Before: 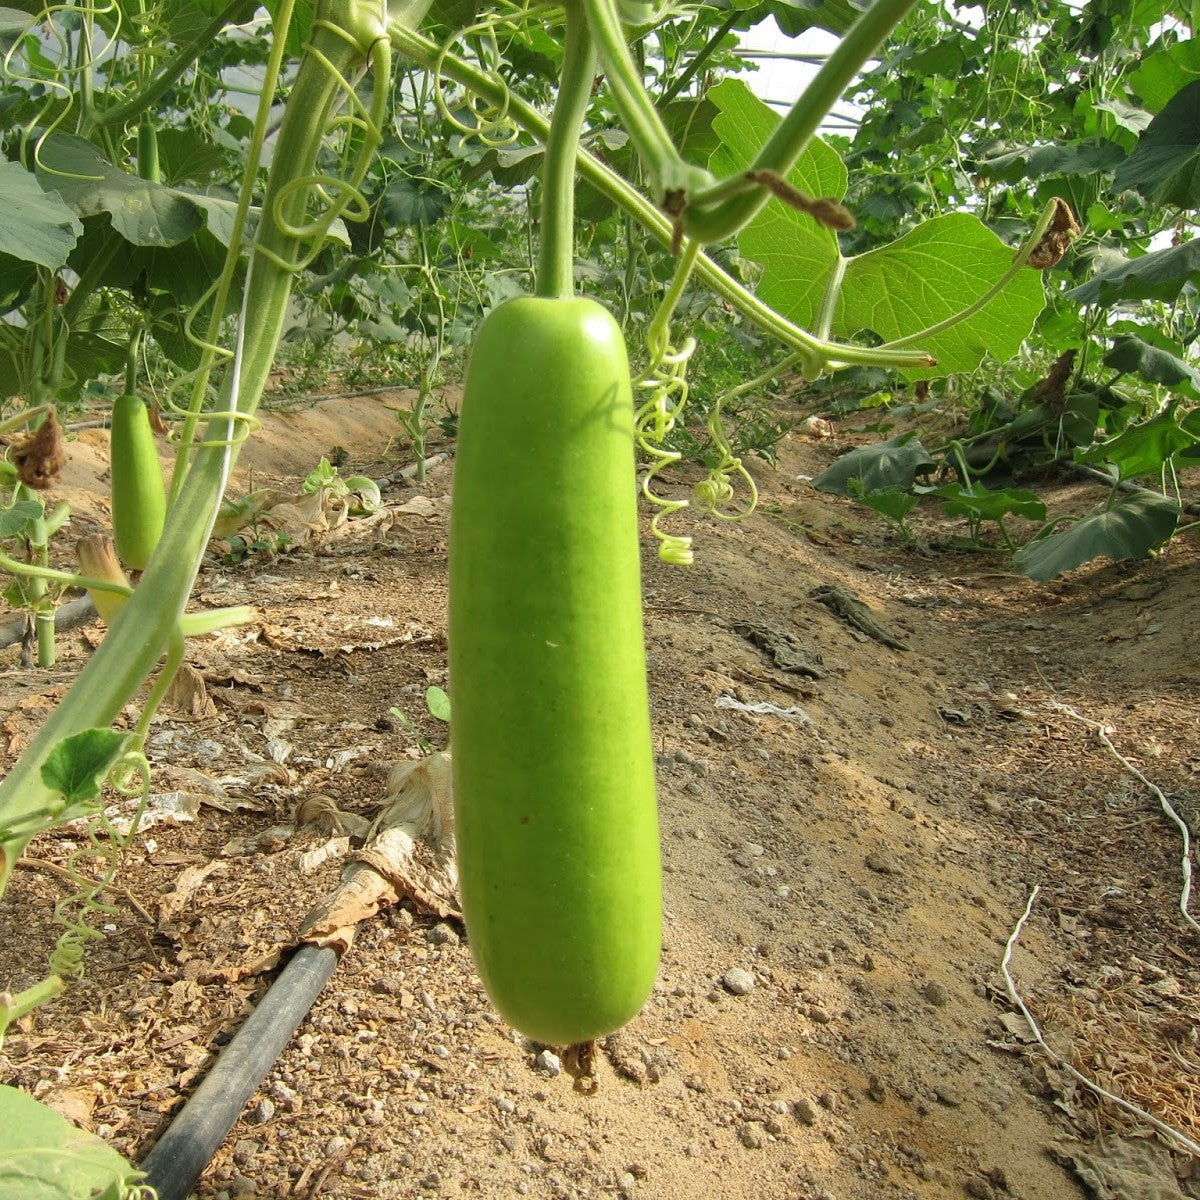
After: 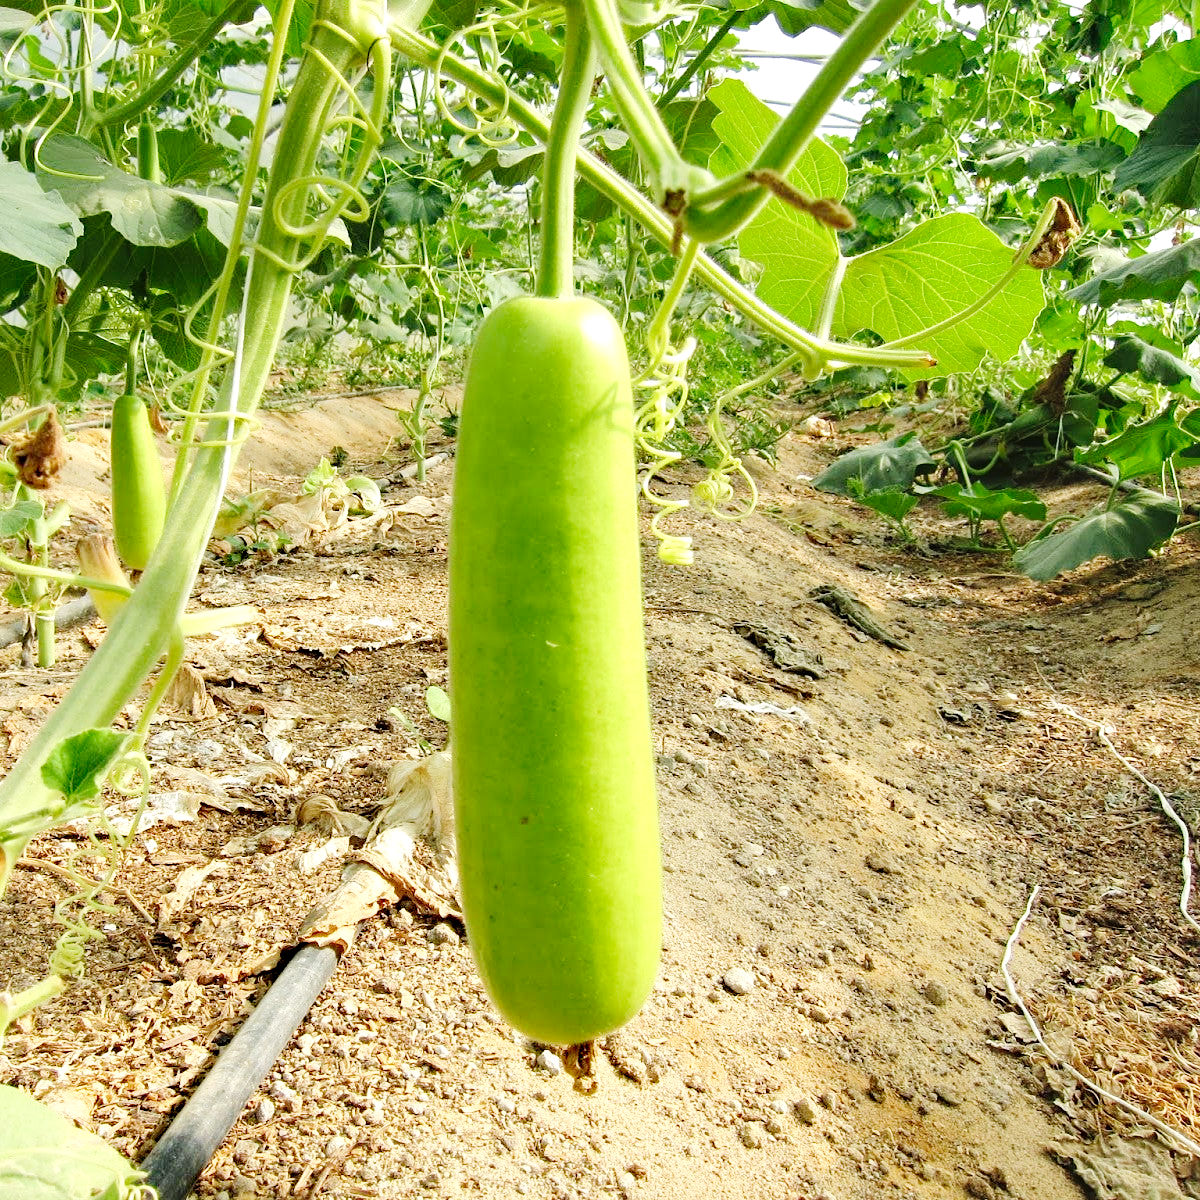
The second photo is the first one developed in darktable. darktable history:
base curve: curves: ch0 [(0, 0) (0.036, 0.025) (0.121, 0.166) (0.206, 0.329) (0.605, 0.79) (1, 1)], fusion 1, preserve colors none
